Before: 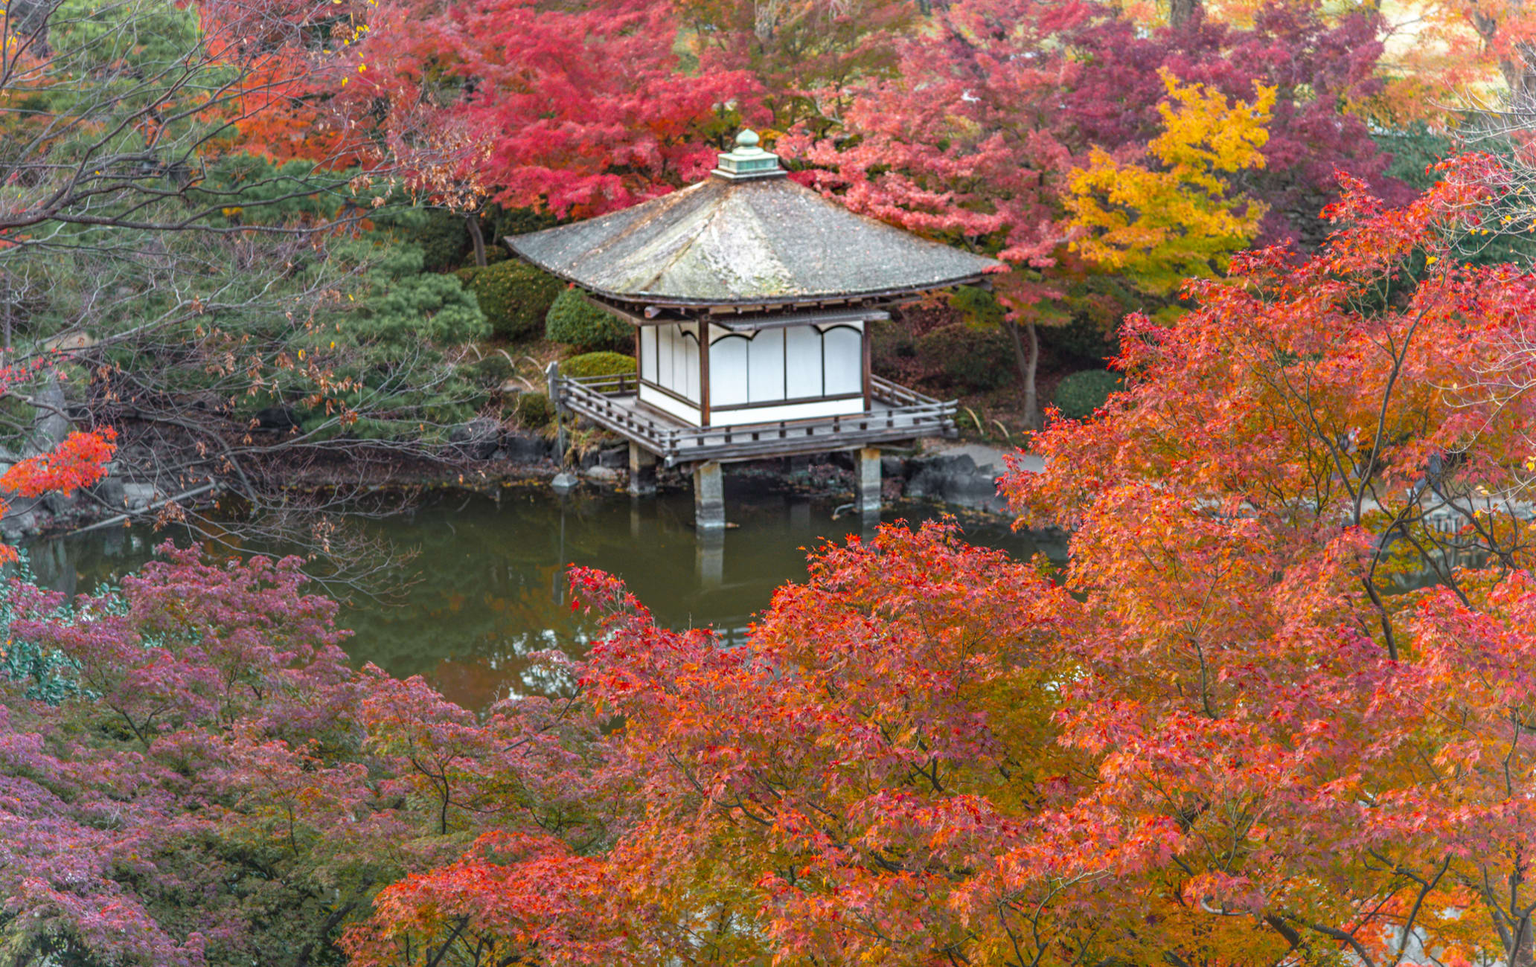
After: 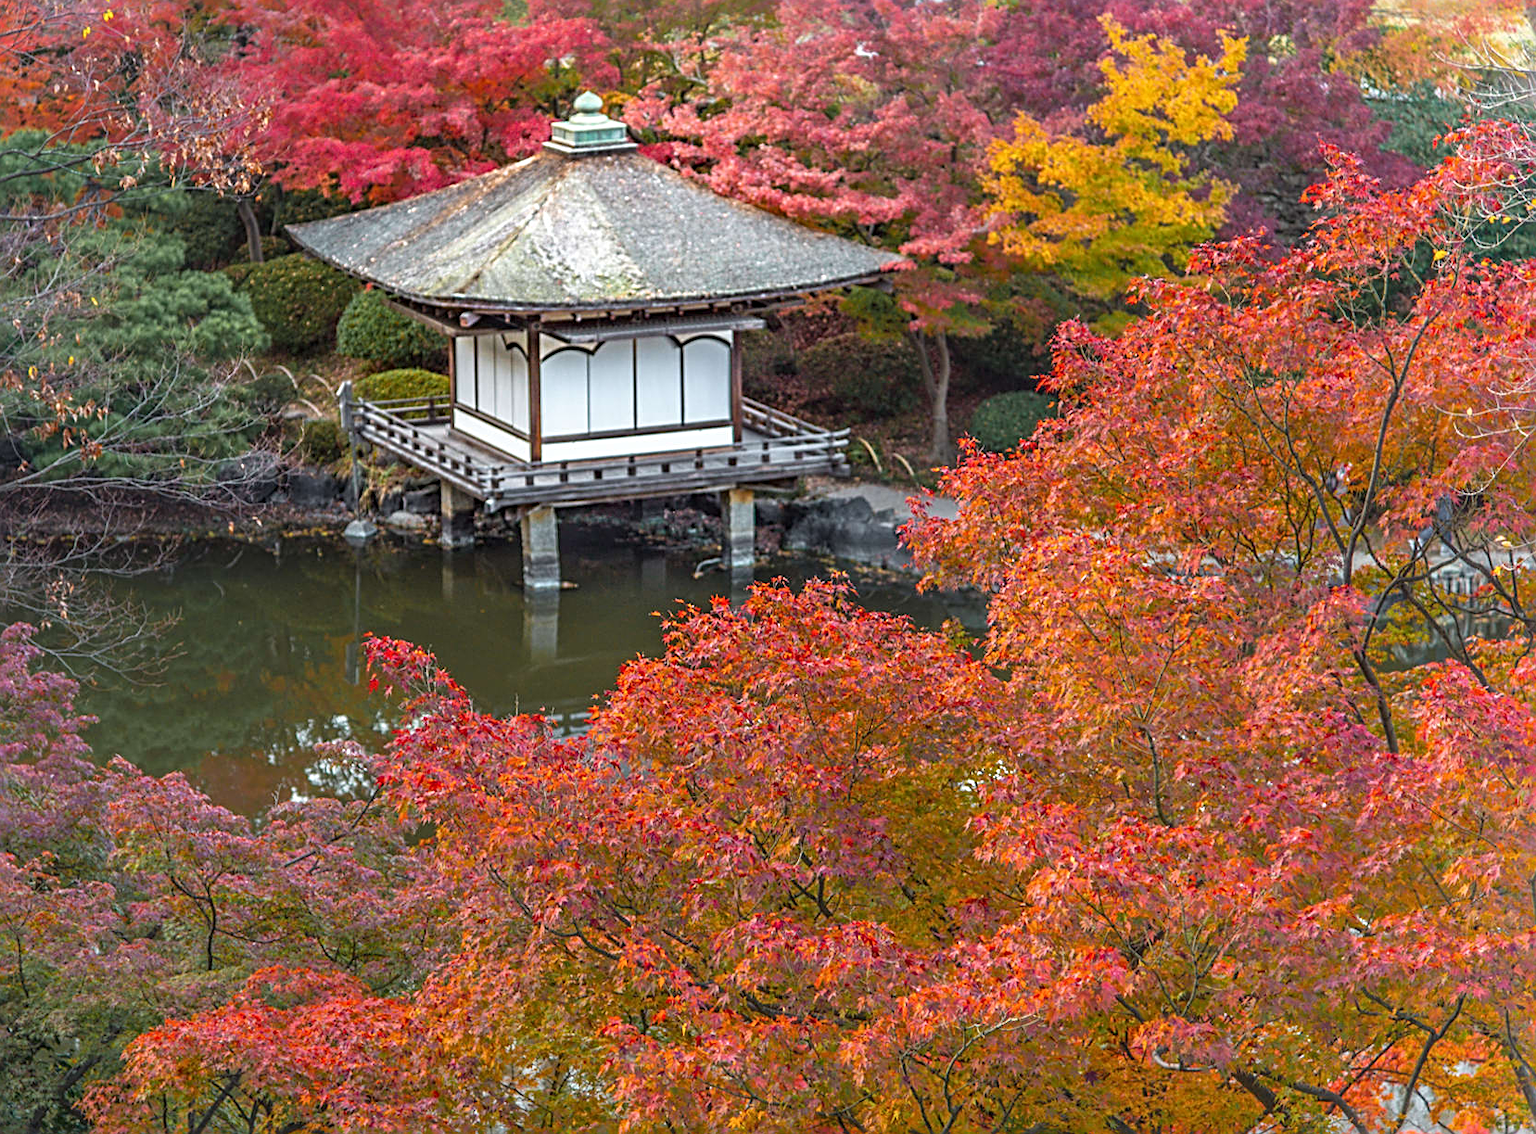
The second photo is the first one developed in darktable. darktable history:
sharpen: radius 2.584, amount 0.688
crop and rotate: left 17.959%, top 5.771%, right 1.742%
